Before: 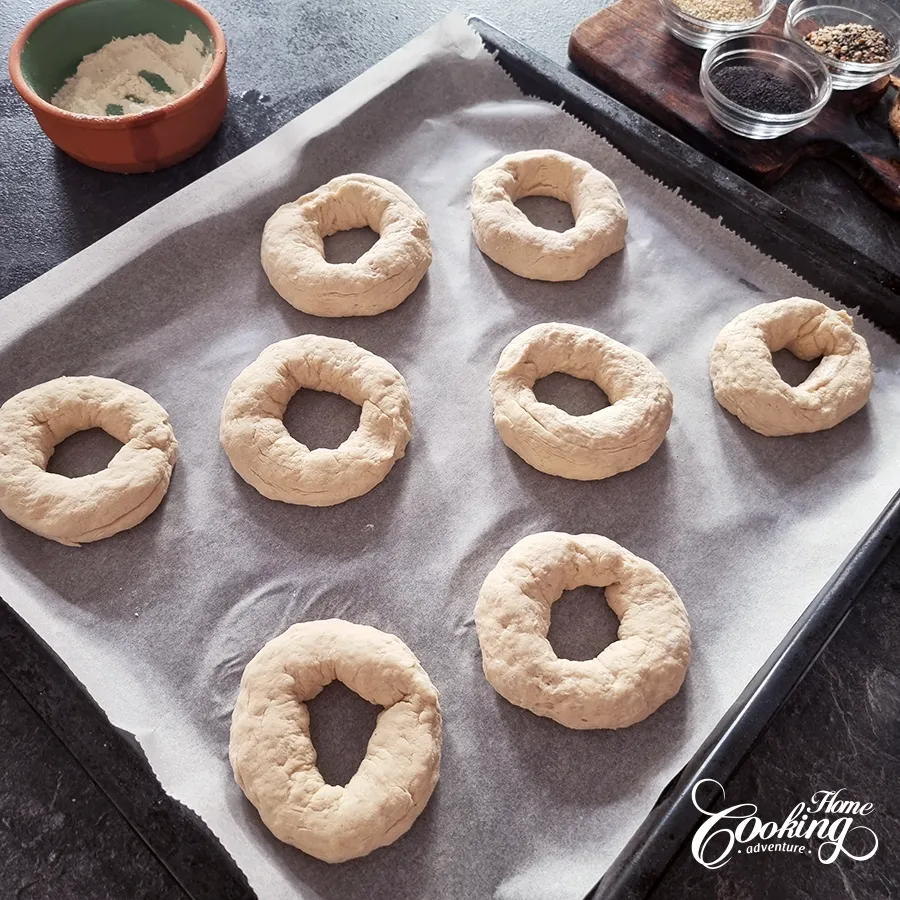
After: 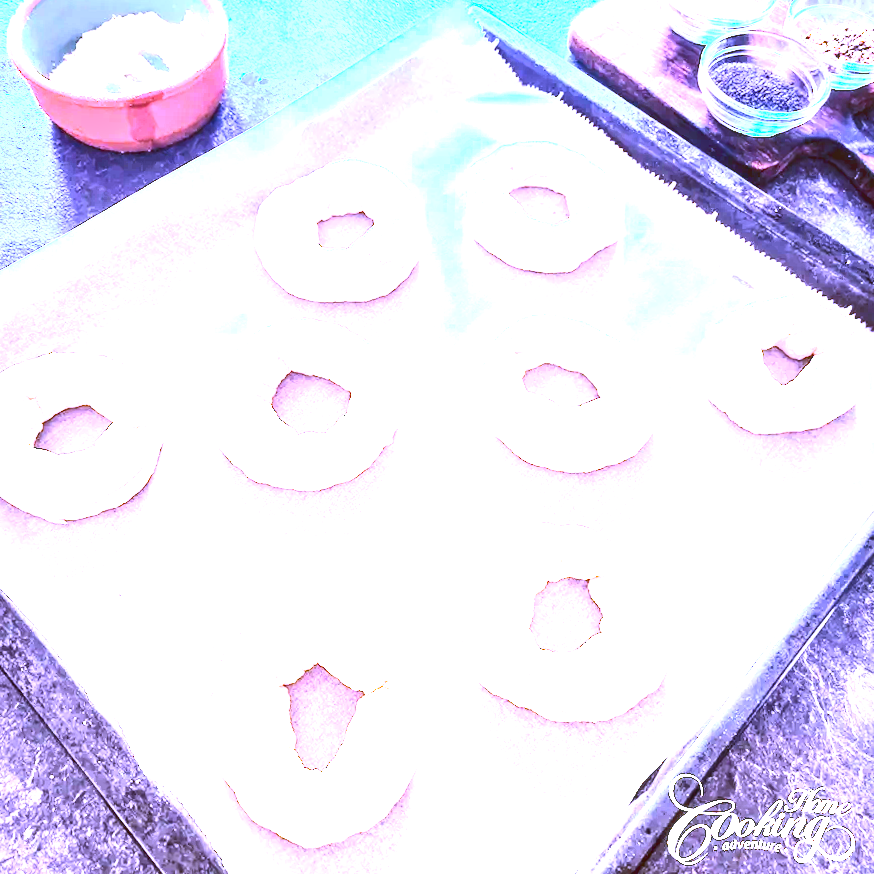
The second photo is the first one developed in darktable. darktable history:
graduated density: hue 238.83°, saturation 50%
exposure: black level correction 0, exposure 4 EV, compensate exposure bias true, compensate highlight preservation false
contrast brightness saturation: contrast 0.32, brightness -0.08, saturation 0.17
crop and rotate: angle -1.69°
white balance: red 0.98, blue 1.61
local contrast: detail 130%
